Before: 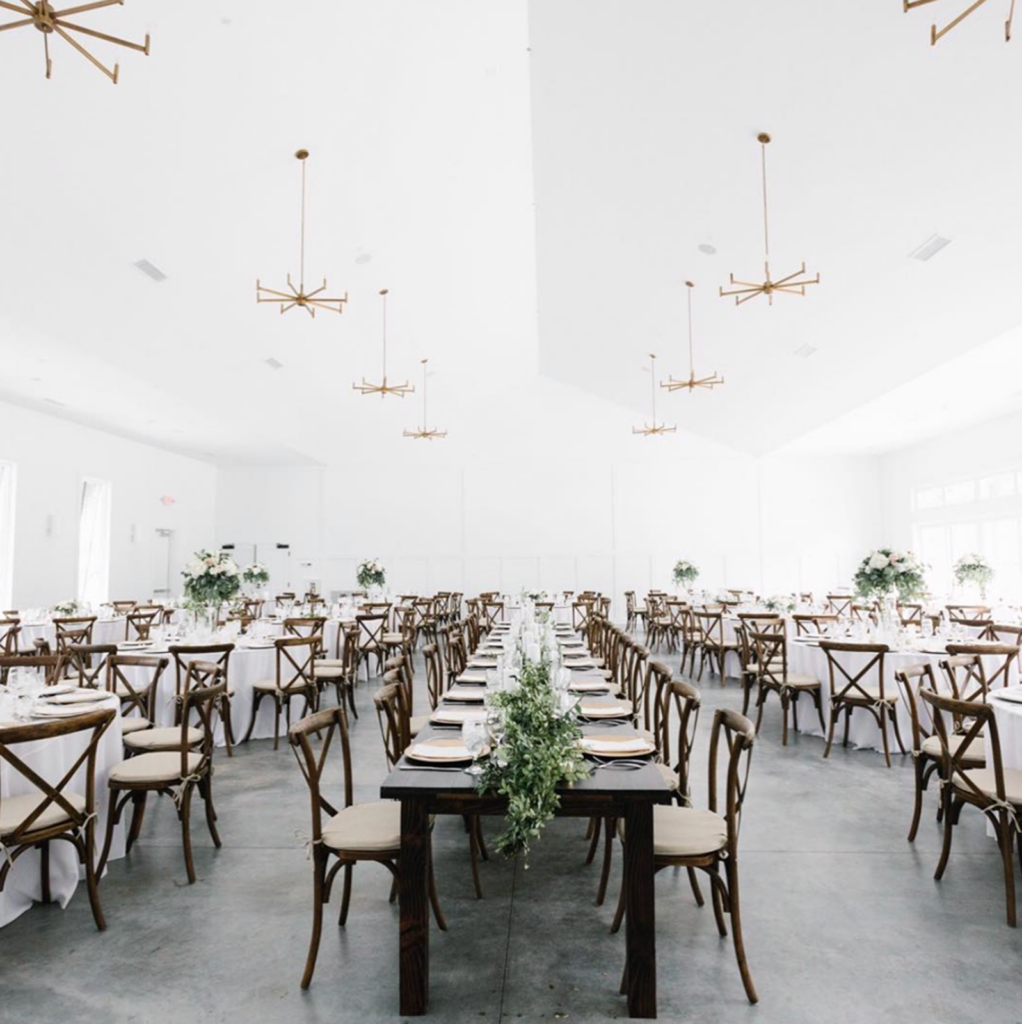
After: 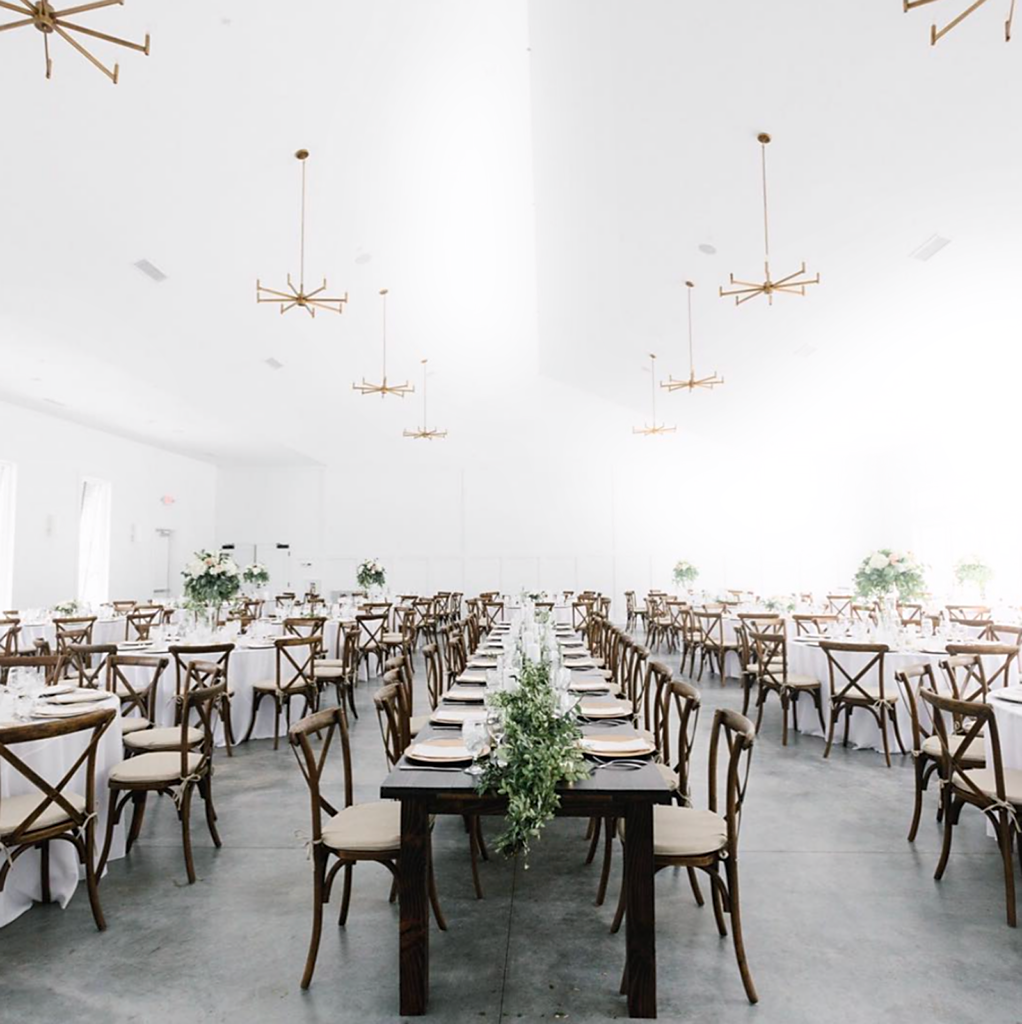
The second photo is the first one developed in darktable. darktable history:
bloom: size 9%, threshold 100%, strength 7%
sharpen: radius 1.559, amount 0.373, threshold 1.271
